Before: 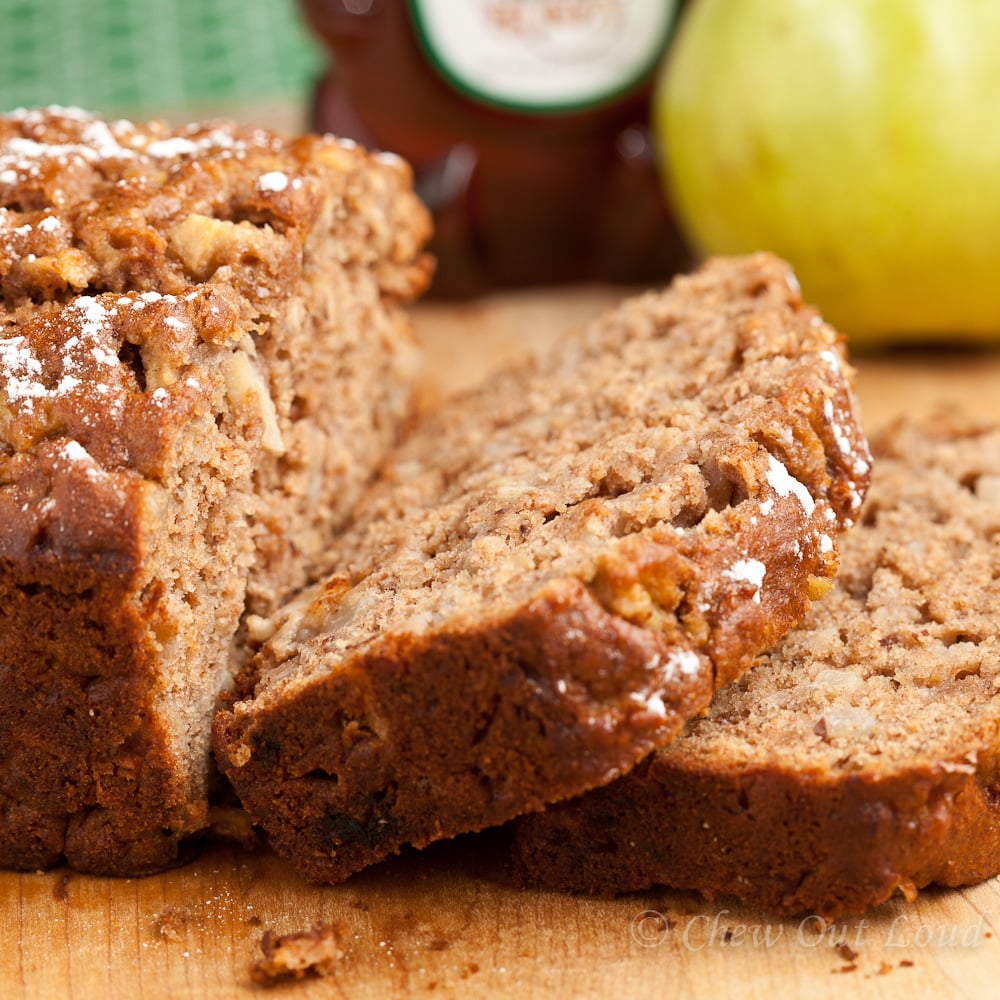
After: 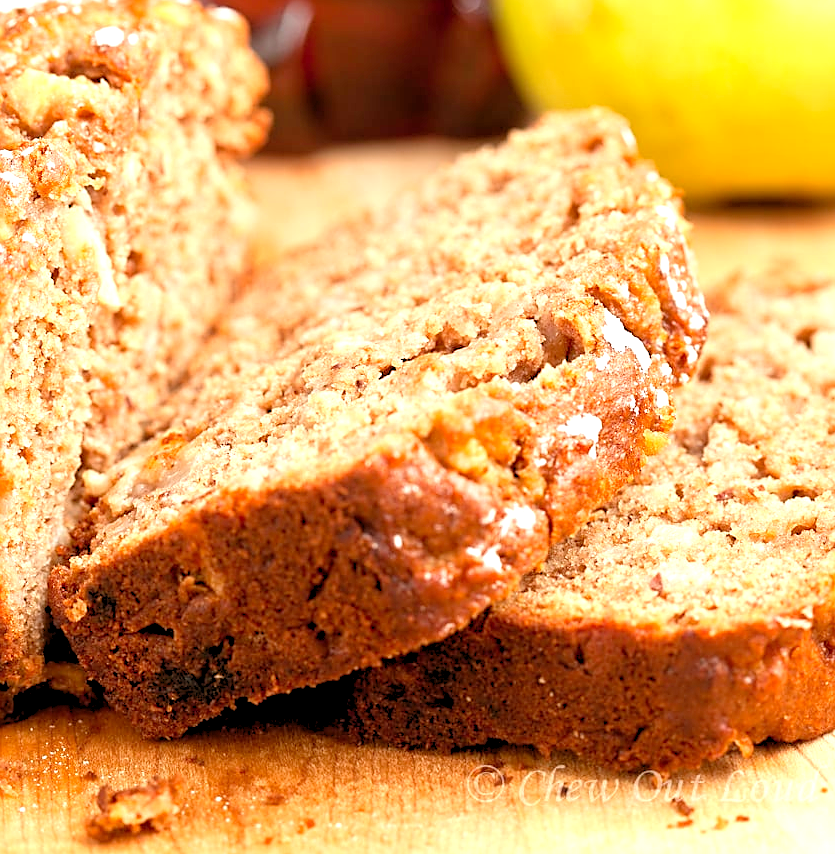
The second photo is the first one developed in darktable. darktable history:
exposure: black level correction 0.001, exposure 0.5 EV, compensate highlight preservation false
sharpen: on, module defaults
crop: left 16.447%, top 14.534%
levels: levels [0.044, 0.416, 0.908]
